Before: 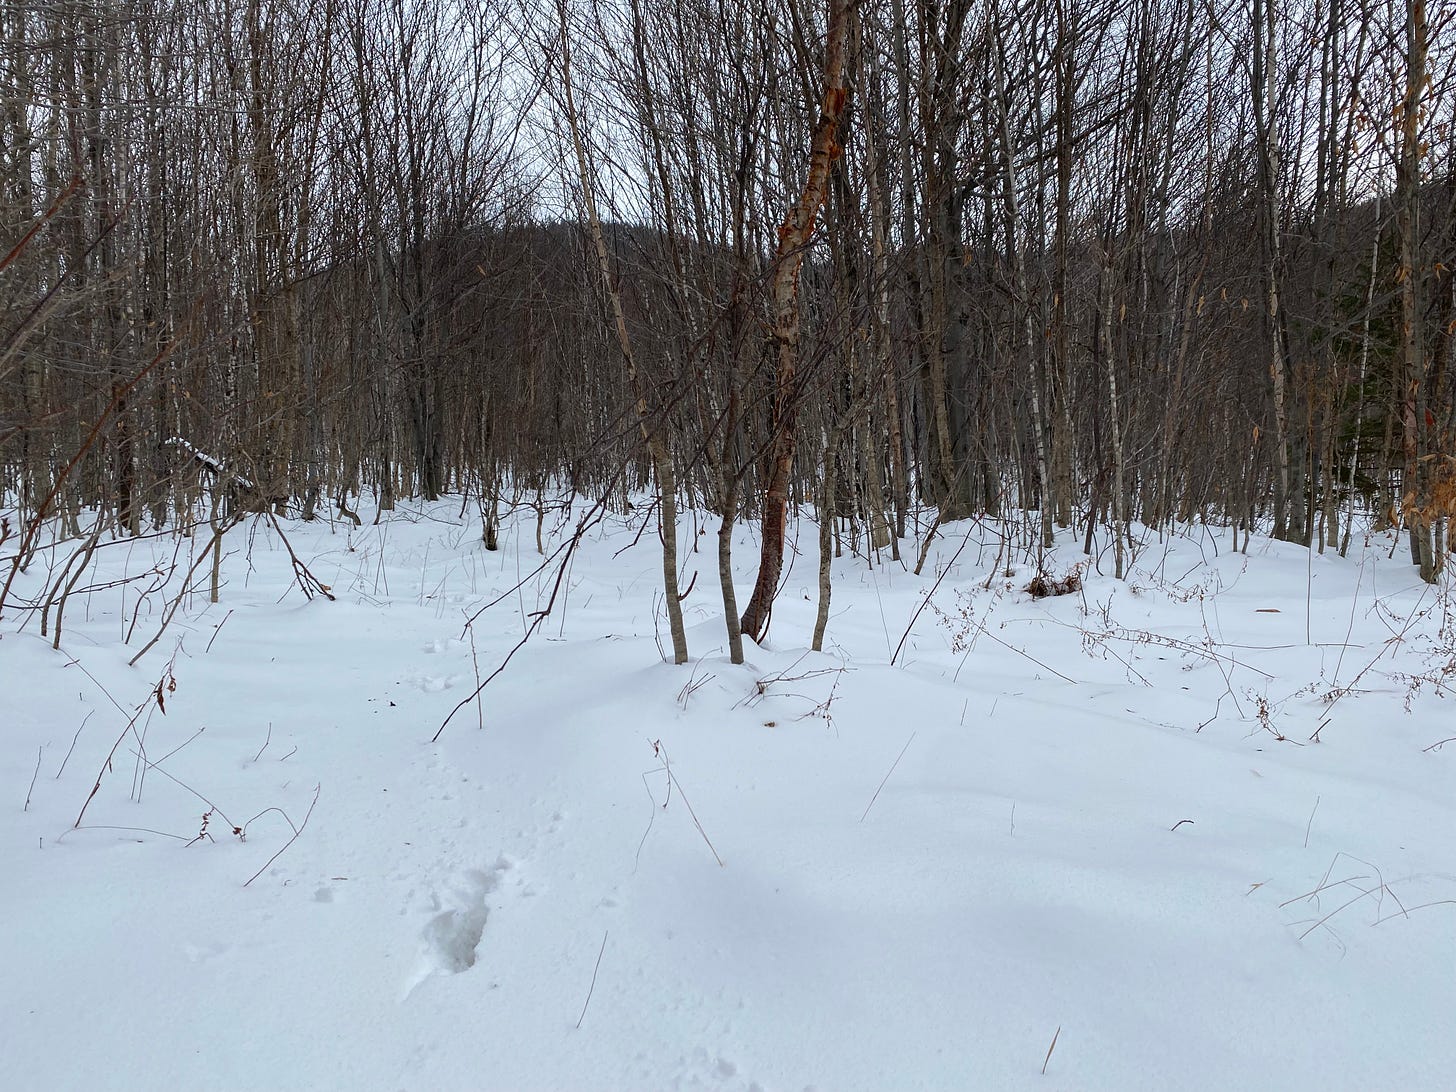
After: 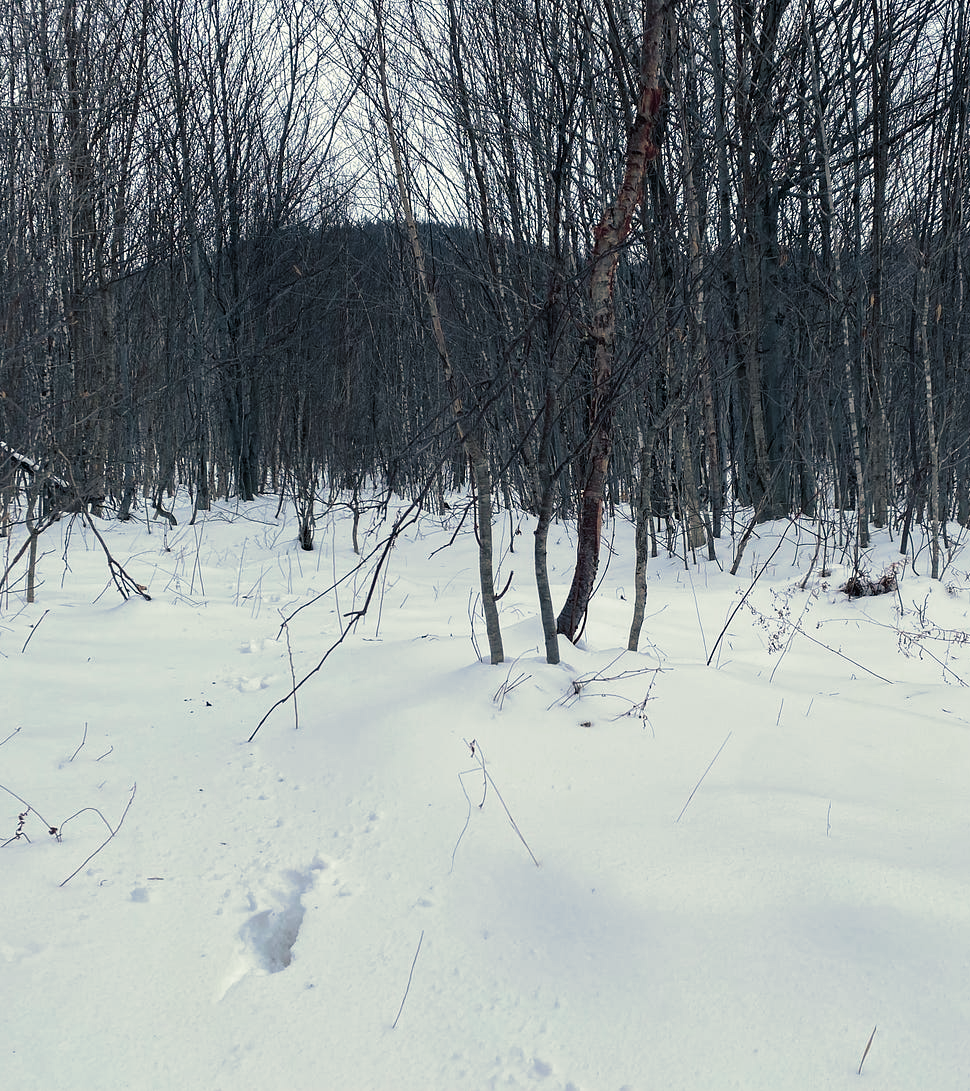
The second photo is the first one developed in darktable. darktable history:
crop and rotate: left 12.648%, right 20.685%
split-toning: shadows › hue 216°, shadows › saturation 1, highlights › hue 57.6°, balance -33.4
